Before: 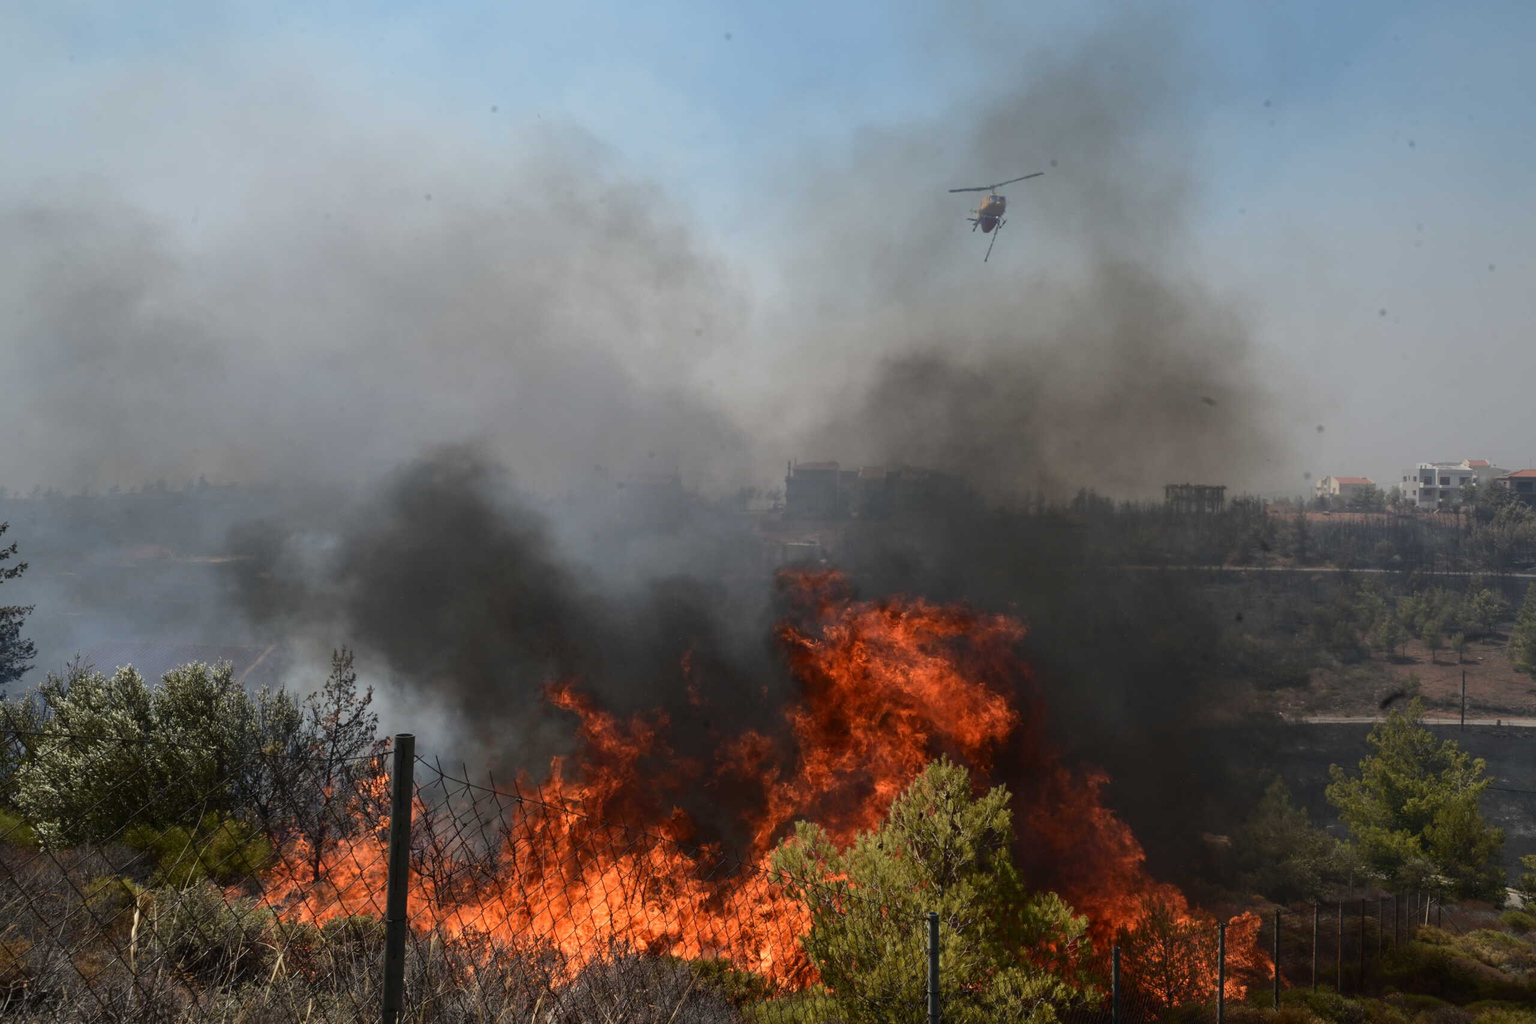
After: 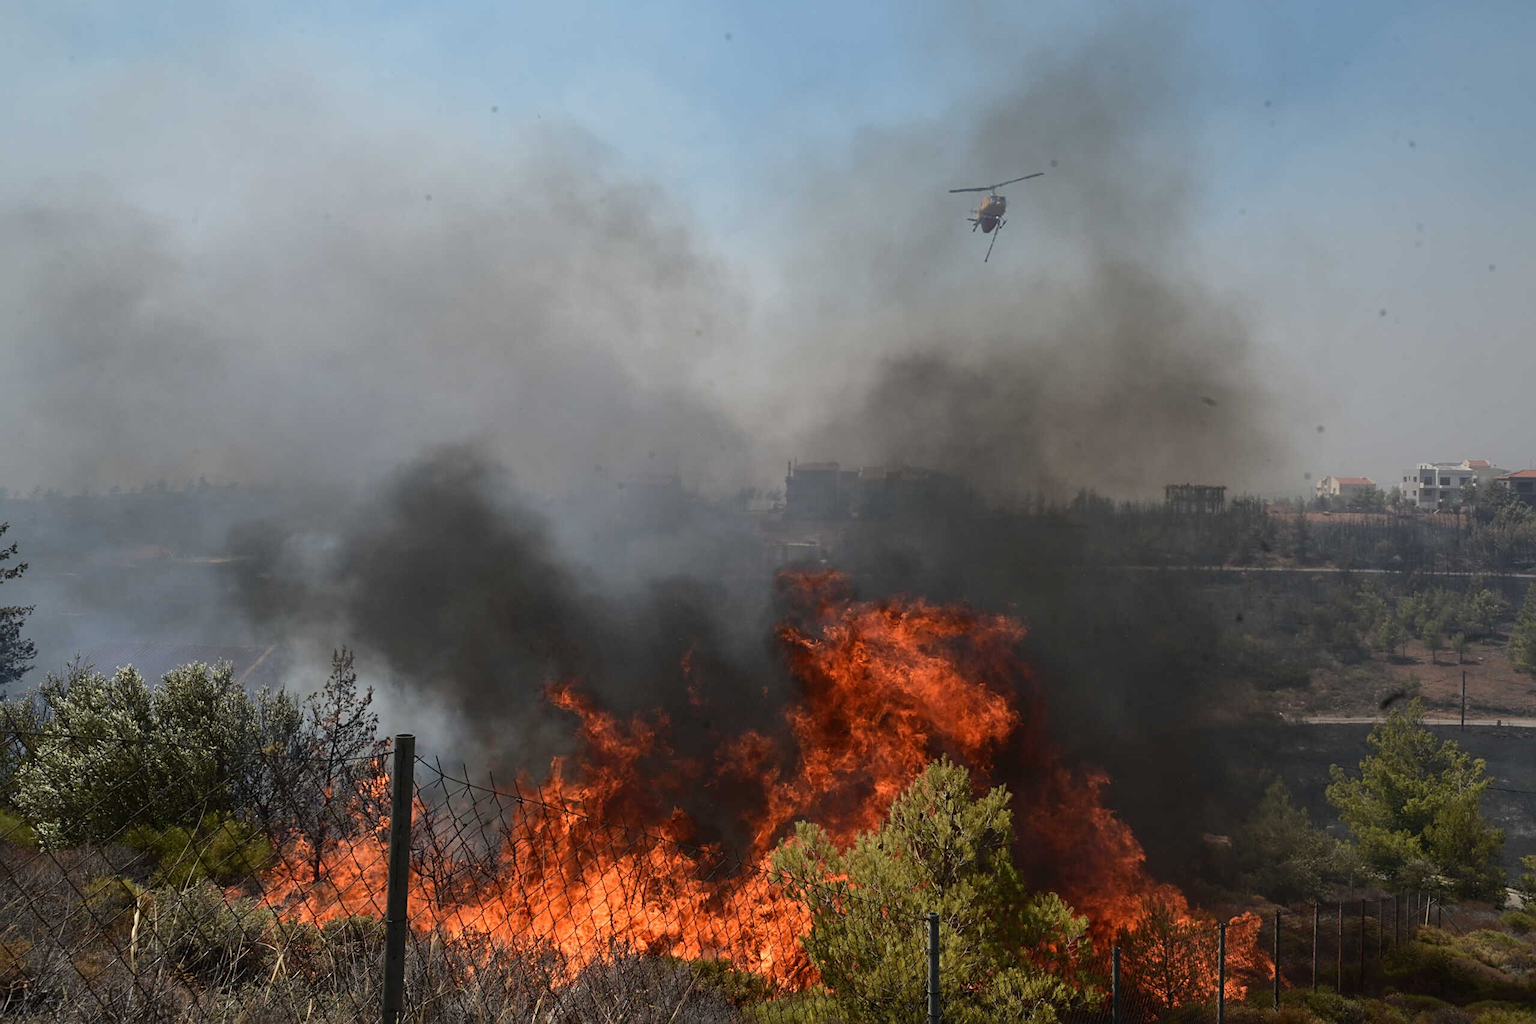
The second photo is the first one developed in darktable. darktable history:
sharpen: radius 2.484, amount 0.329
shadows and highlights: shadows 25.57, highlights -25.93
